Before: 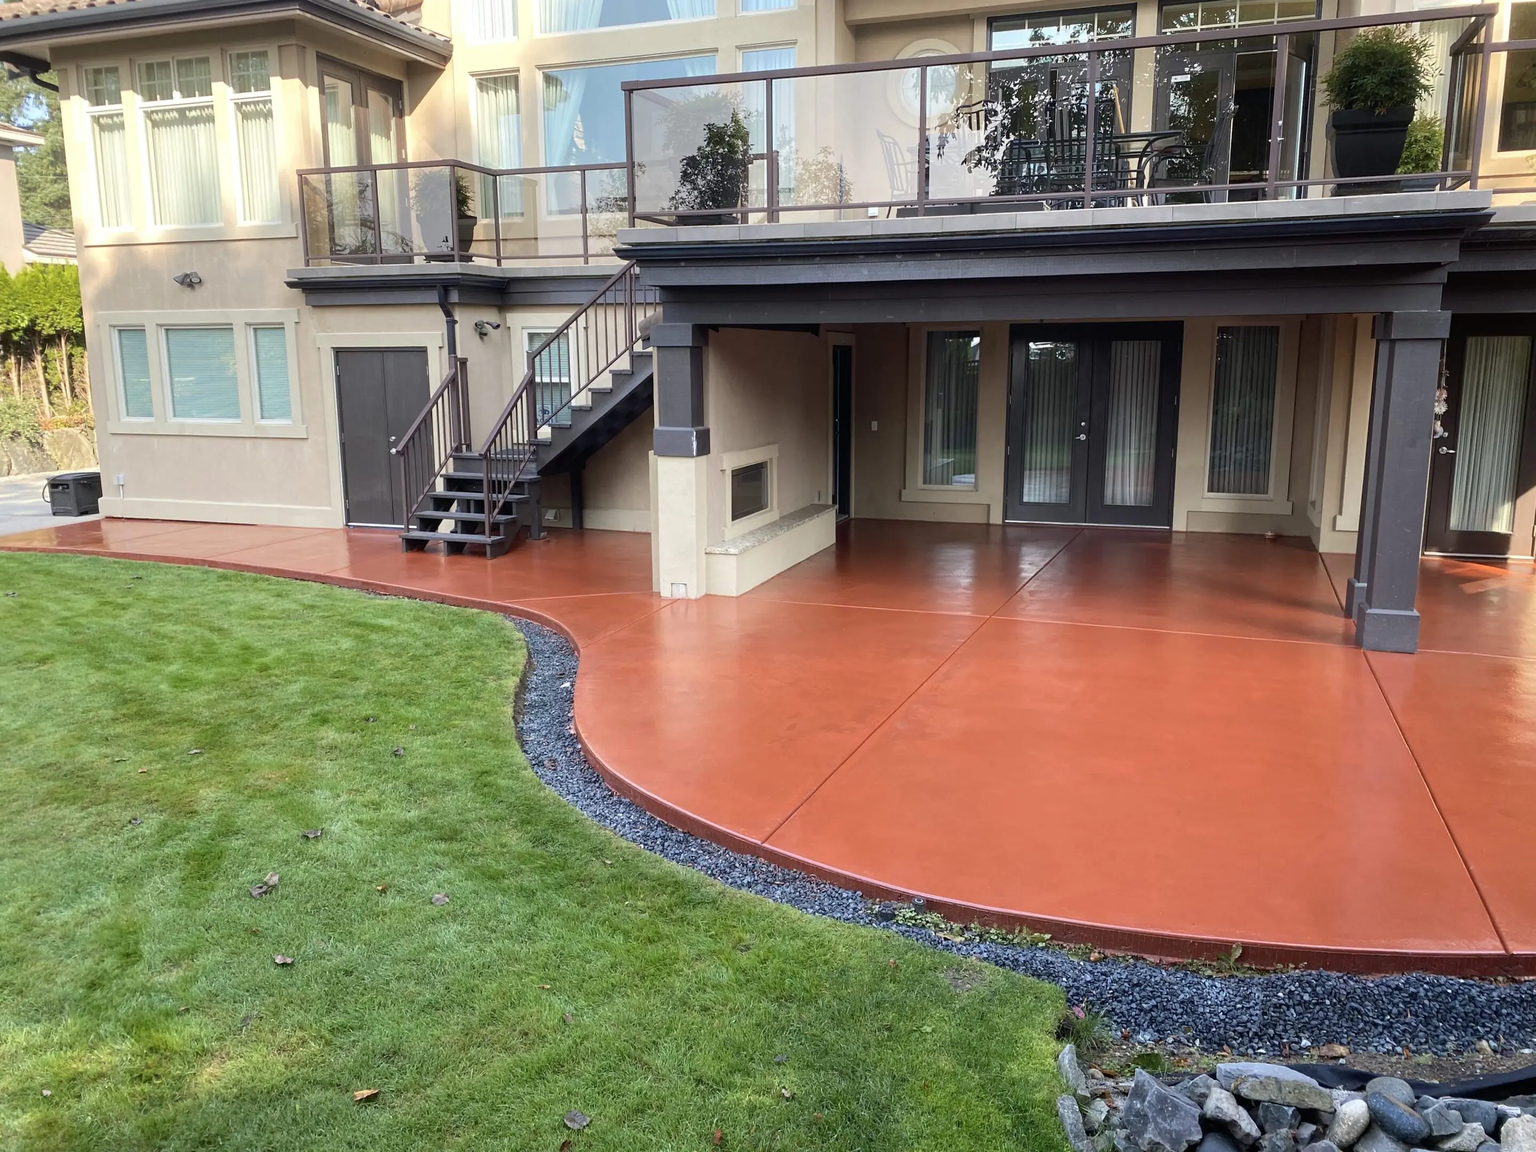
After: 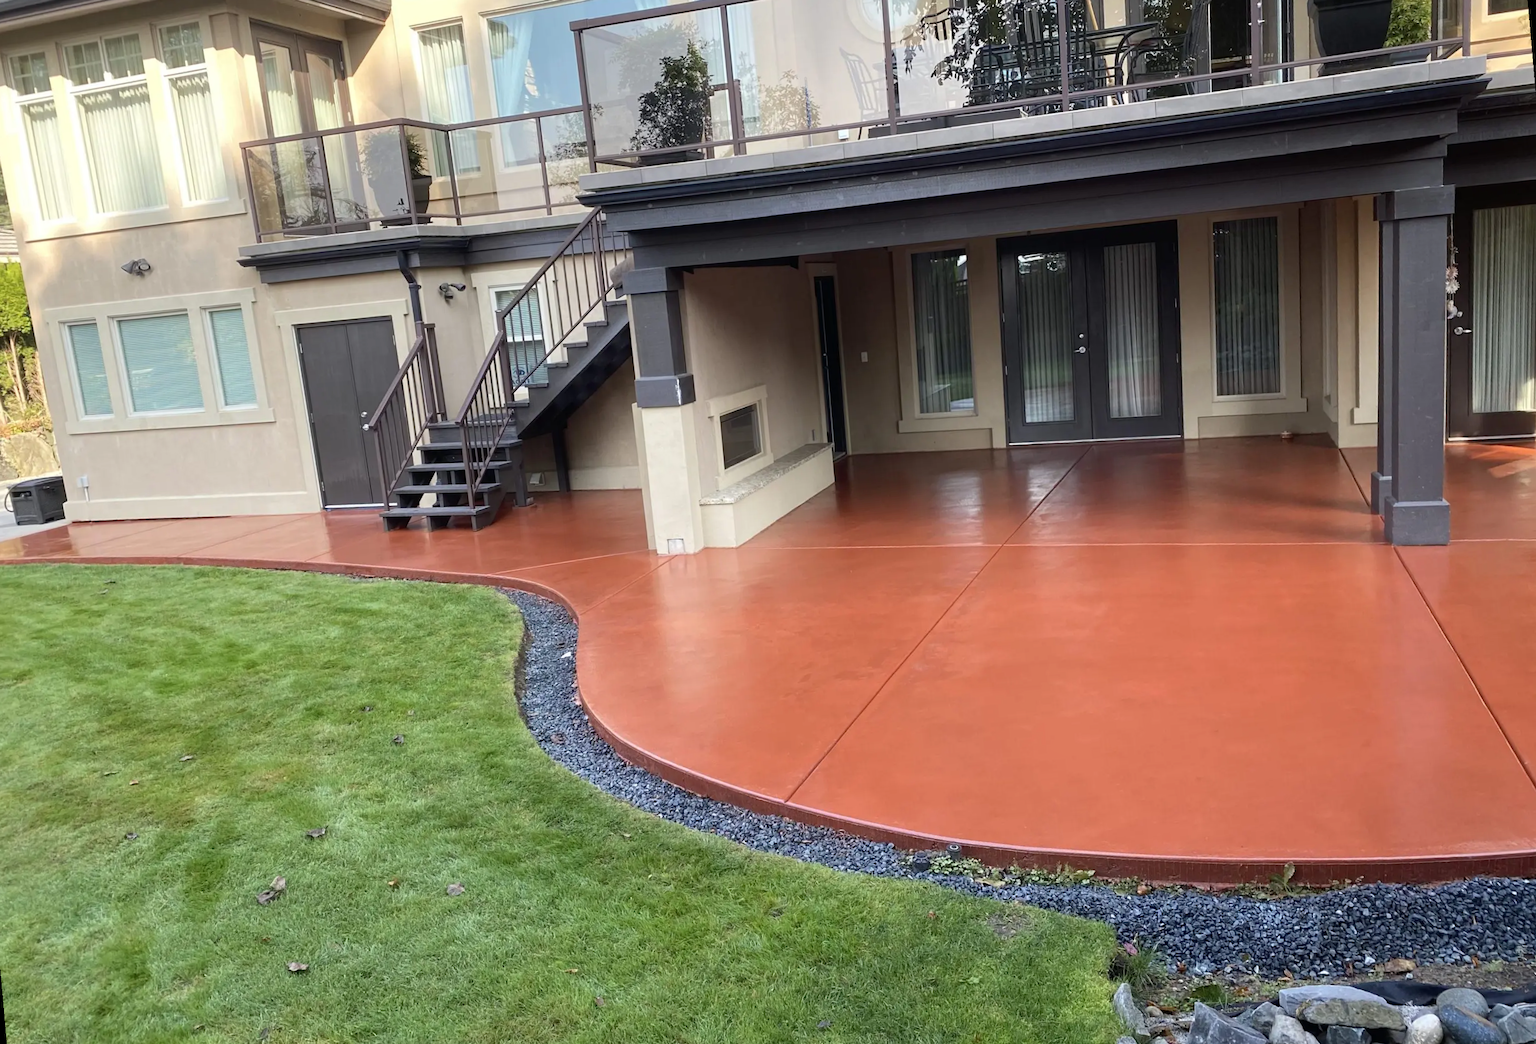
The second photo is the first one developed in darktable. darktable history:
tone equalizer: on, module defaults
rotate and perspective: rotation -5°, crop left 0.05, crop right 0.952, crop top 0.11, crop bottom 0.89
